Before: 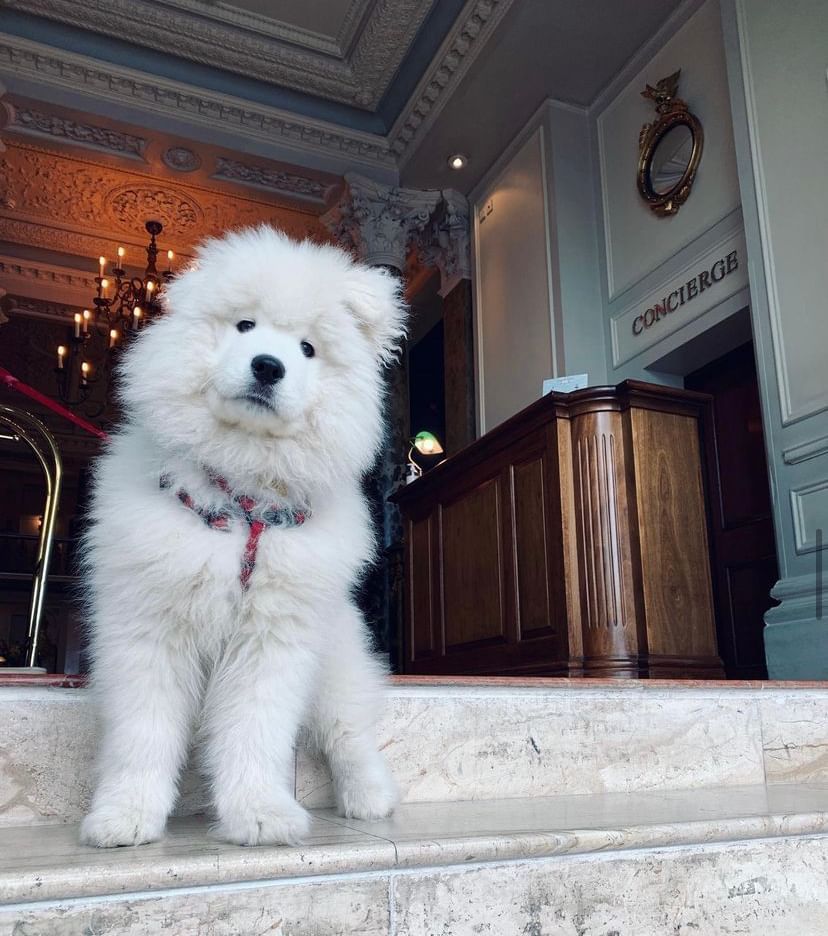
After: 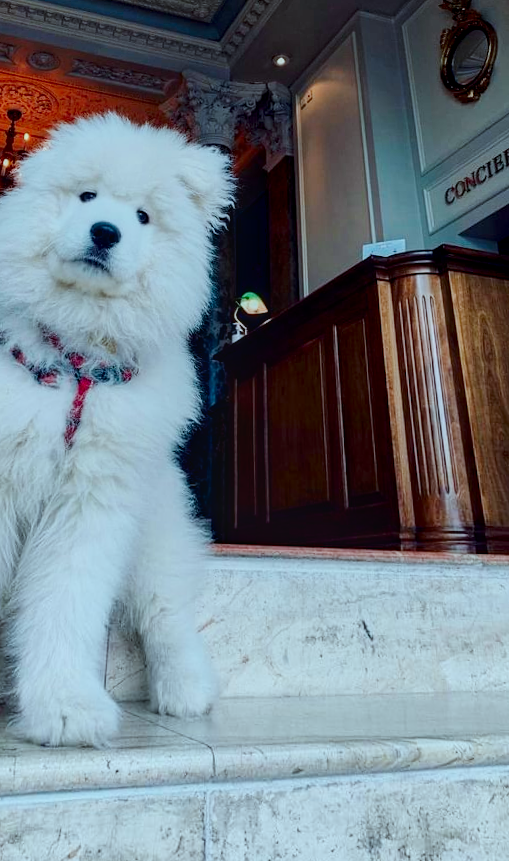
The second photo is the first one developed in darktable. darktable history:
exposure: black level correction 0.001, exposure 0.5 EV, compensate exposure bias true, compensate highlight preservation false
crop and rotate: left 13.15%, top 5.251%, right 12.609%
levels: levels [0, 0.478, 1]
contrast brightness saturation: brightness -0.25, saturation 0.2
local contrast: on, module defaults
color correction: highlights a* -10.04, highlights b* -10.37
filmic rgb: black relative exposure -7.65 EV, white relative exposure 4.56 EV, hardness 3.61, contrast 1.05
rotate and perspective: rotation 0.72°, lens shift (vertical) -0.352, lens shift (horizontal) -0.051, crop left 0.152, crop right 0.859, crop top 0.019, crop bottom 0.964
